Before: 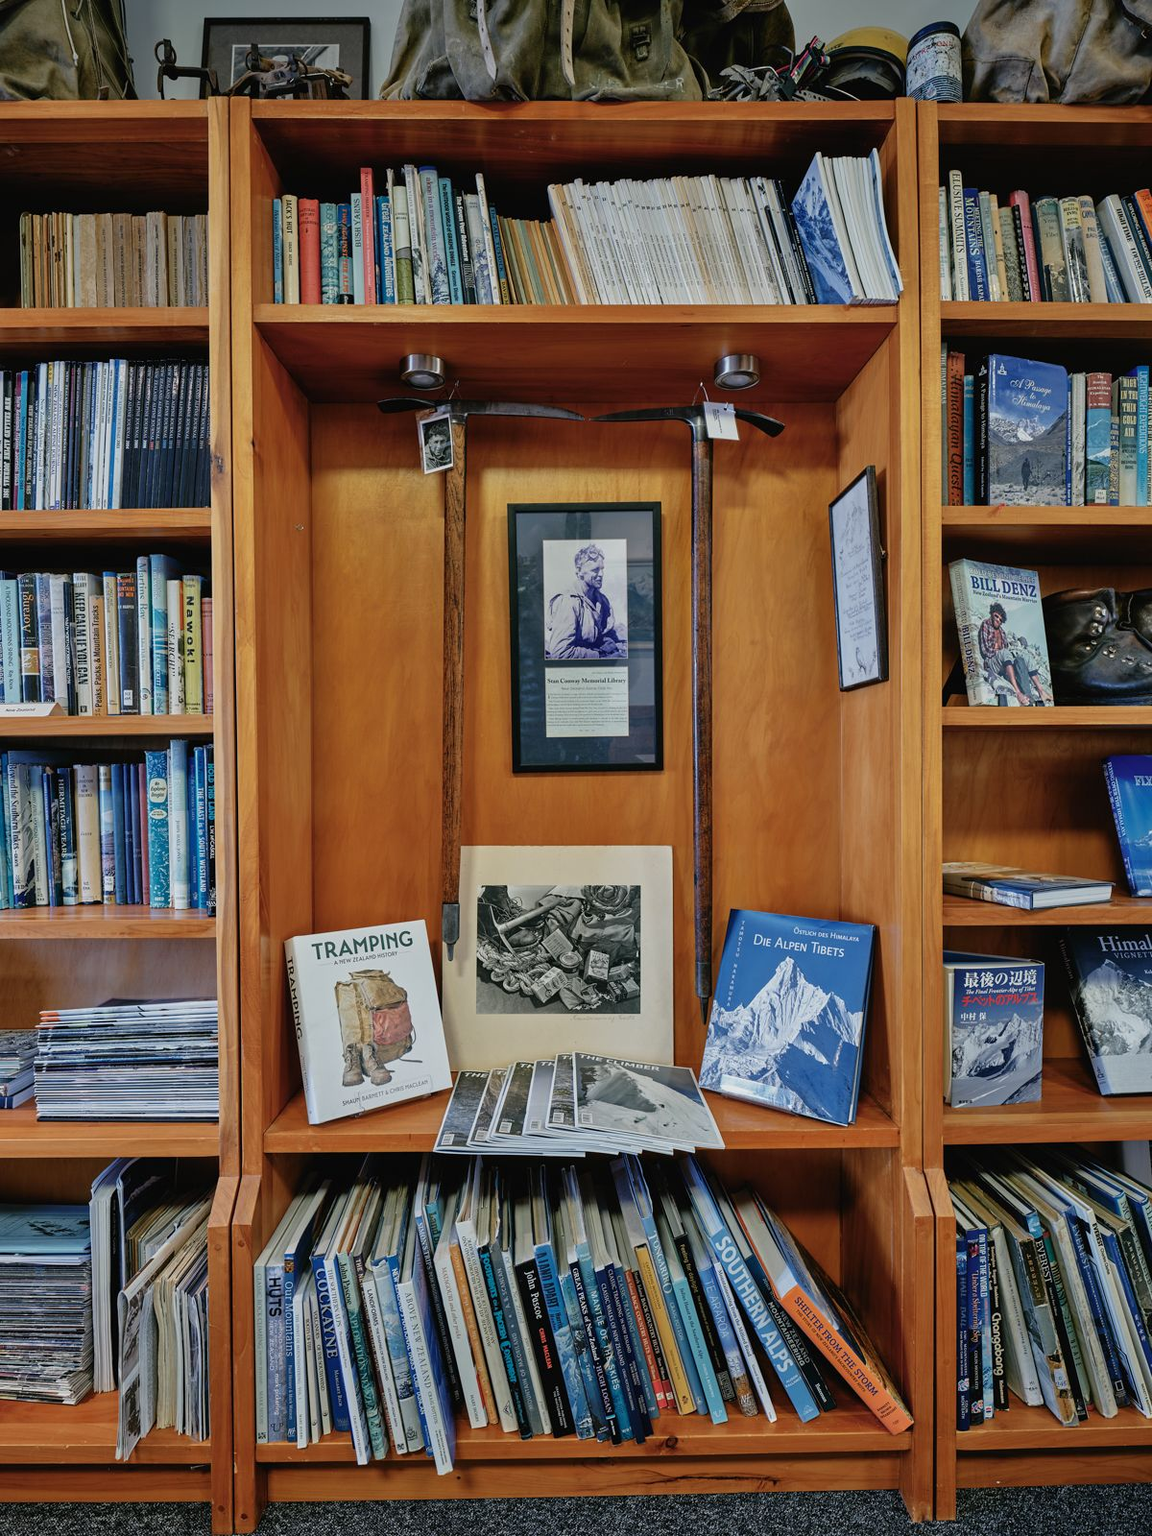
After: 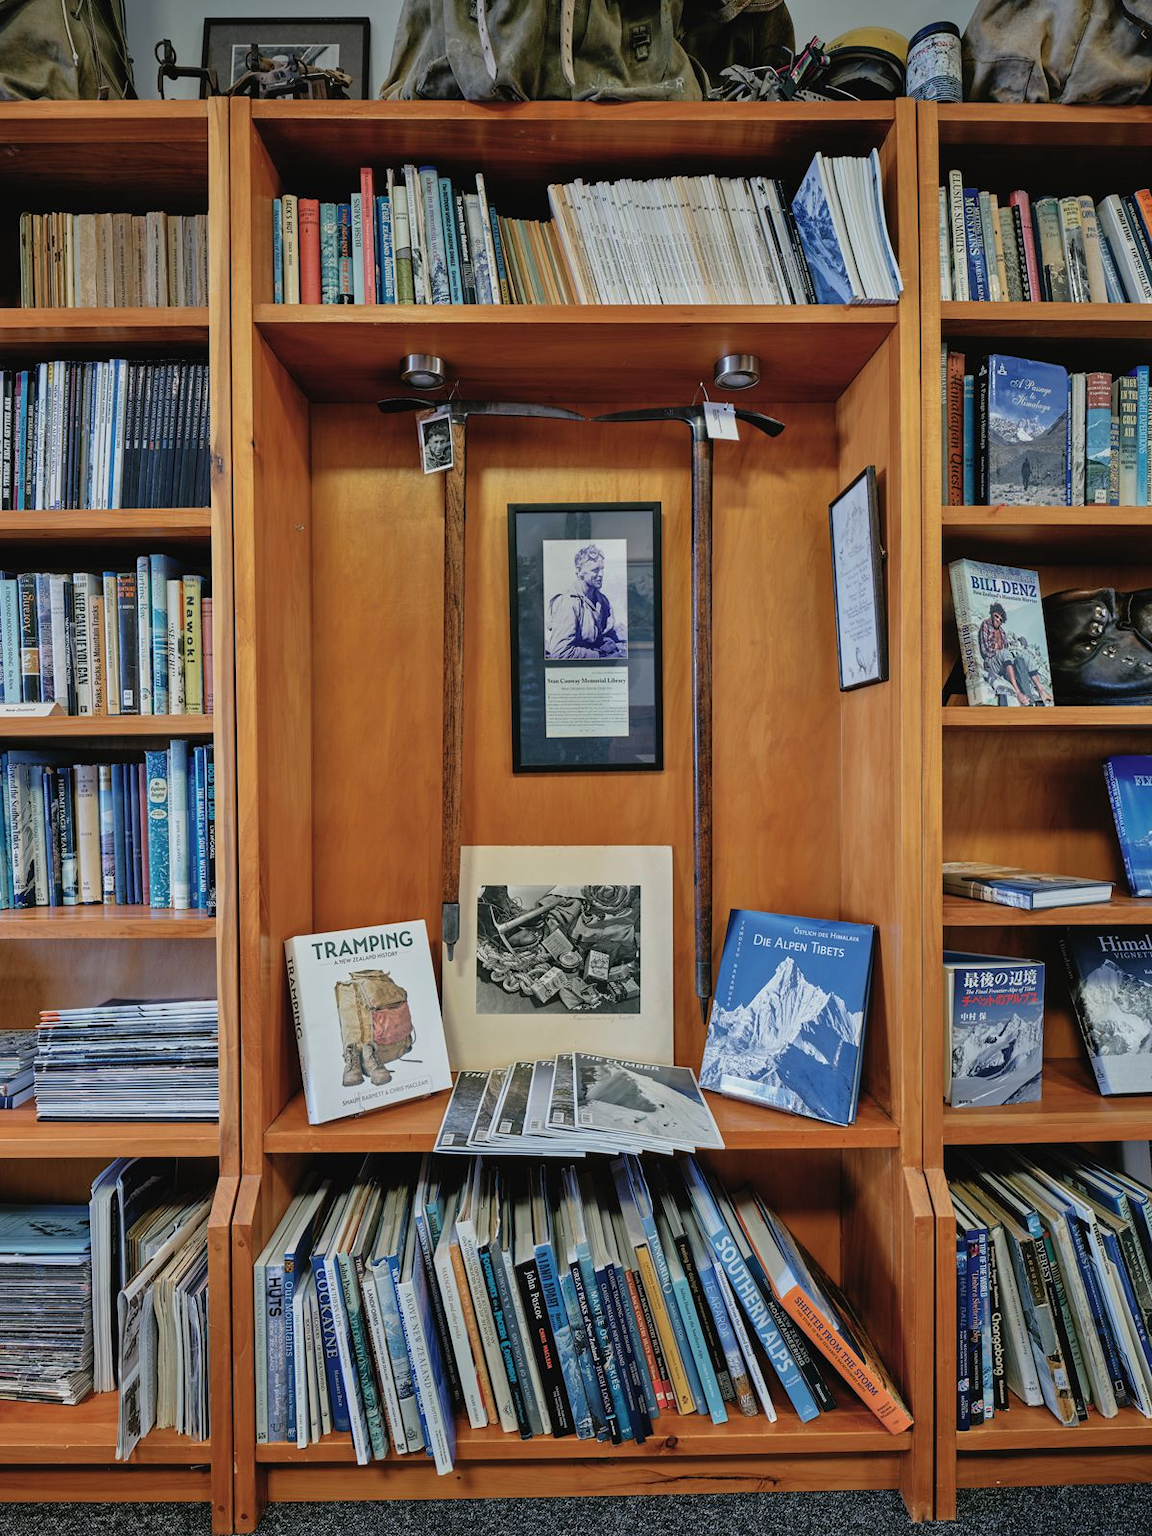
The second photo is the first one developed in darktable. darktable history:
contrast brightness saturation: contrast 0.05, brightness 0.068, saturation 0.01
base curve: curves: ch0 [(0, 0) (0.303, 0.277) (1, 1)], preserve colors none
